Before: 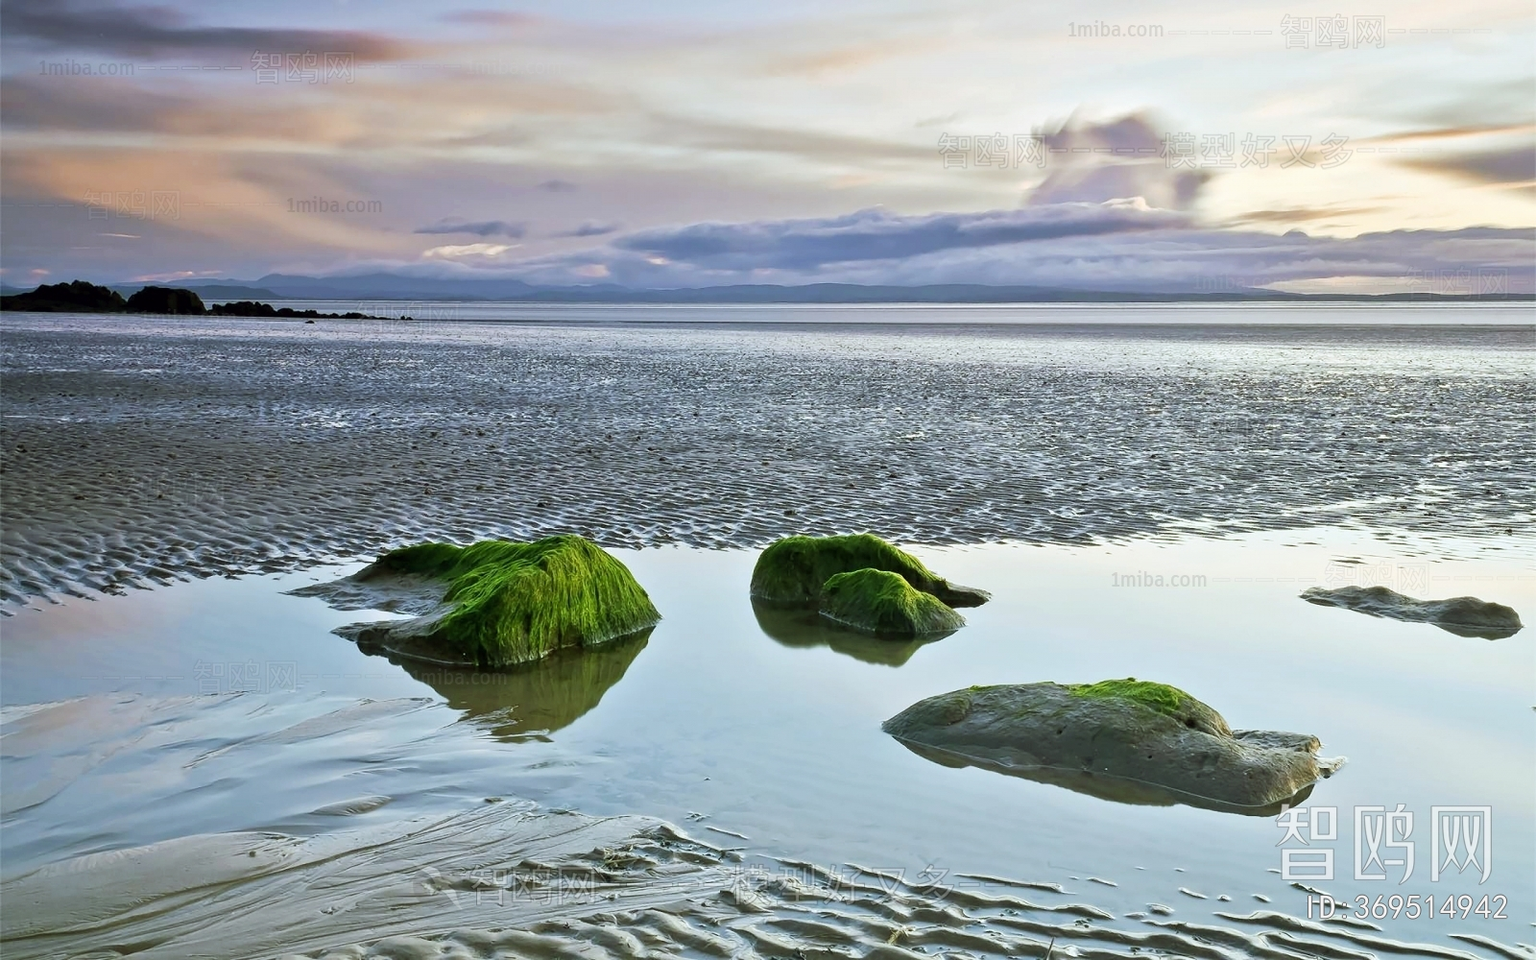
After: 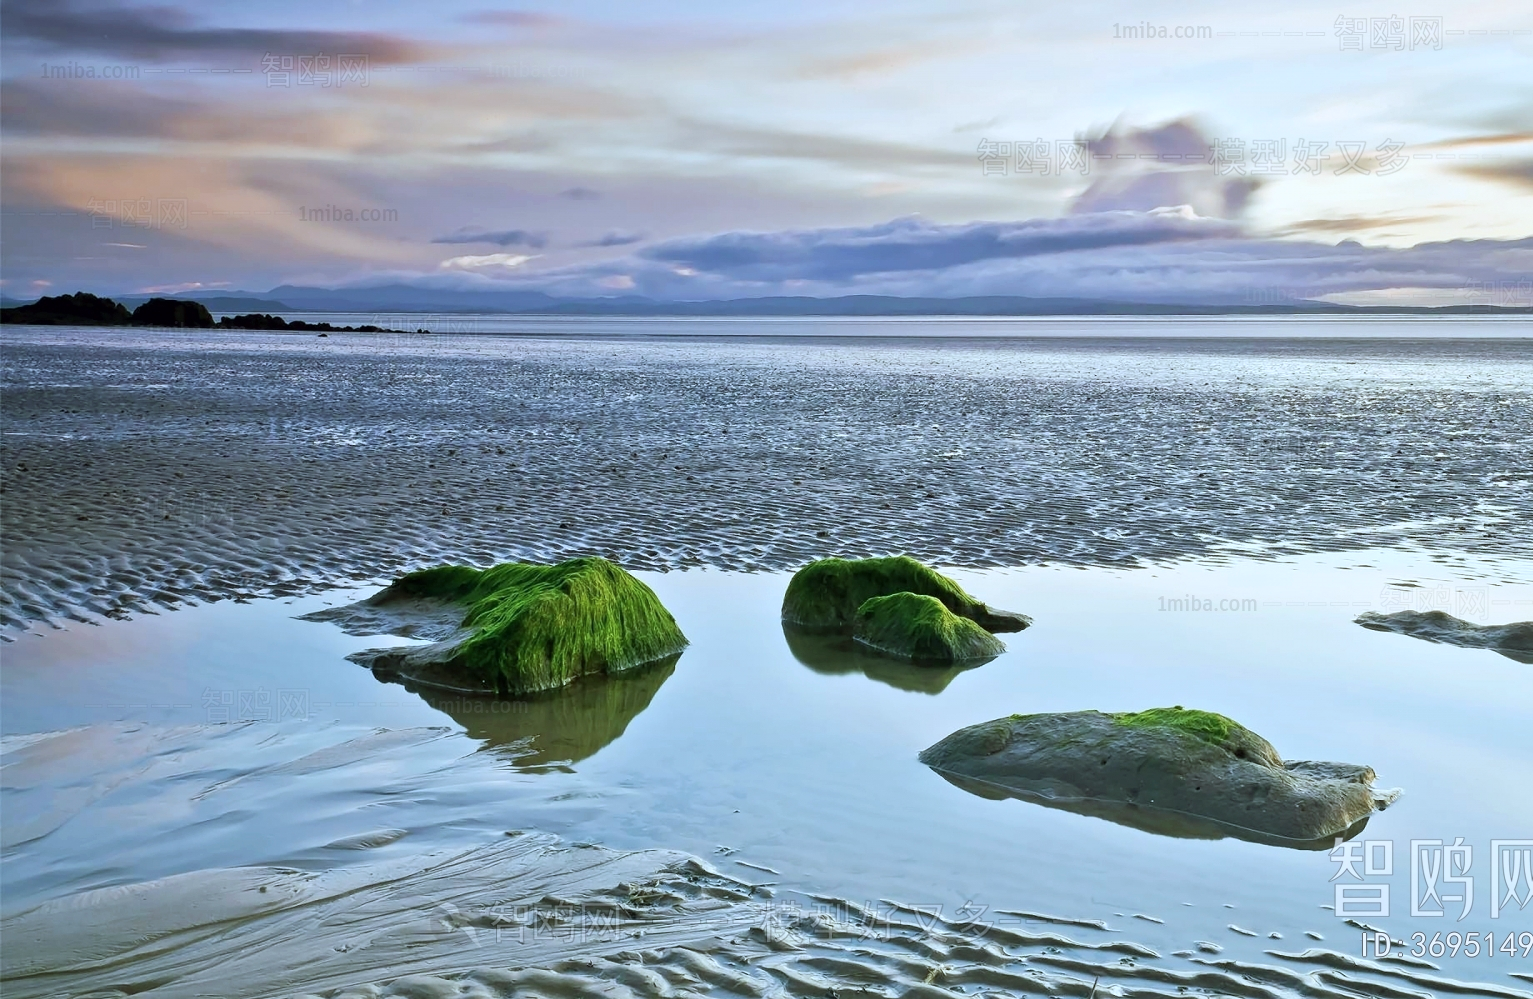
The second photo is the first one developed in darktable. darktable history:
crop: right 4.126%, bottom 0.031%
color calibration: x 0.367, y 0.379, temperature 4395.86 K
